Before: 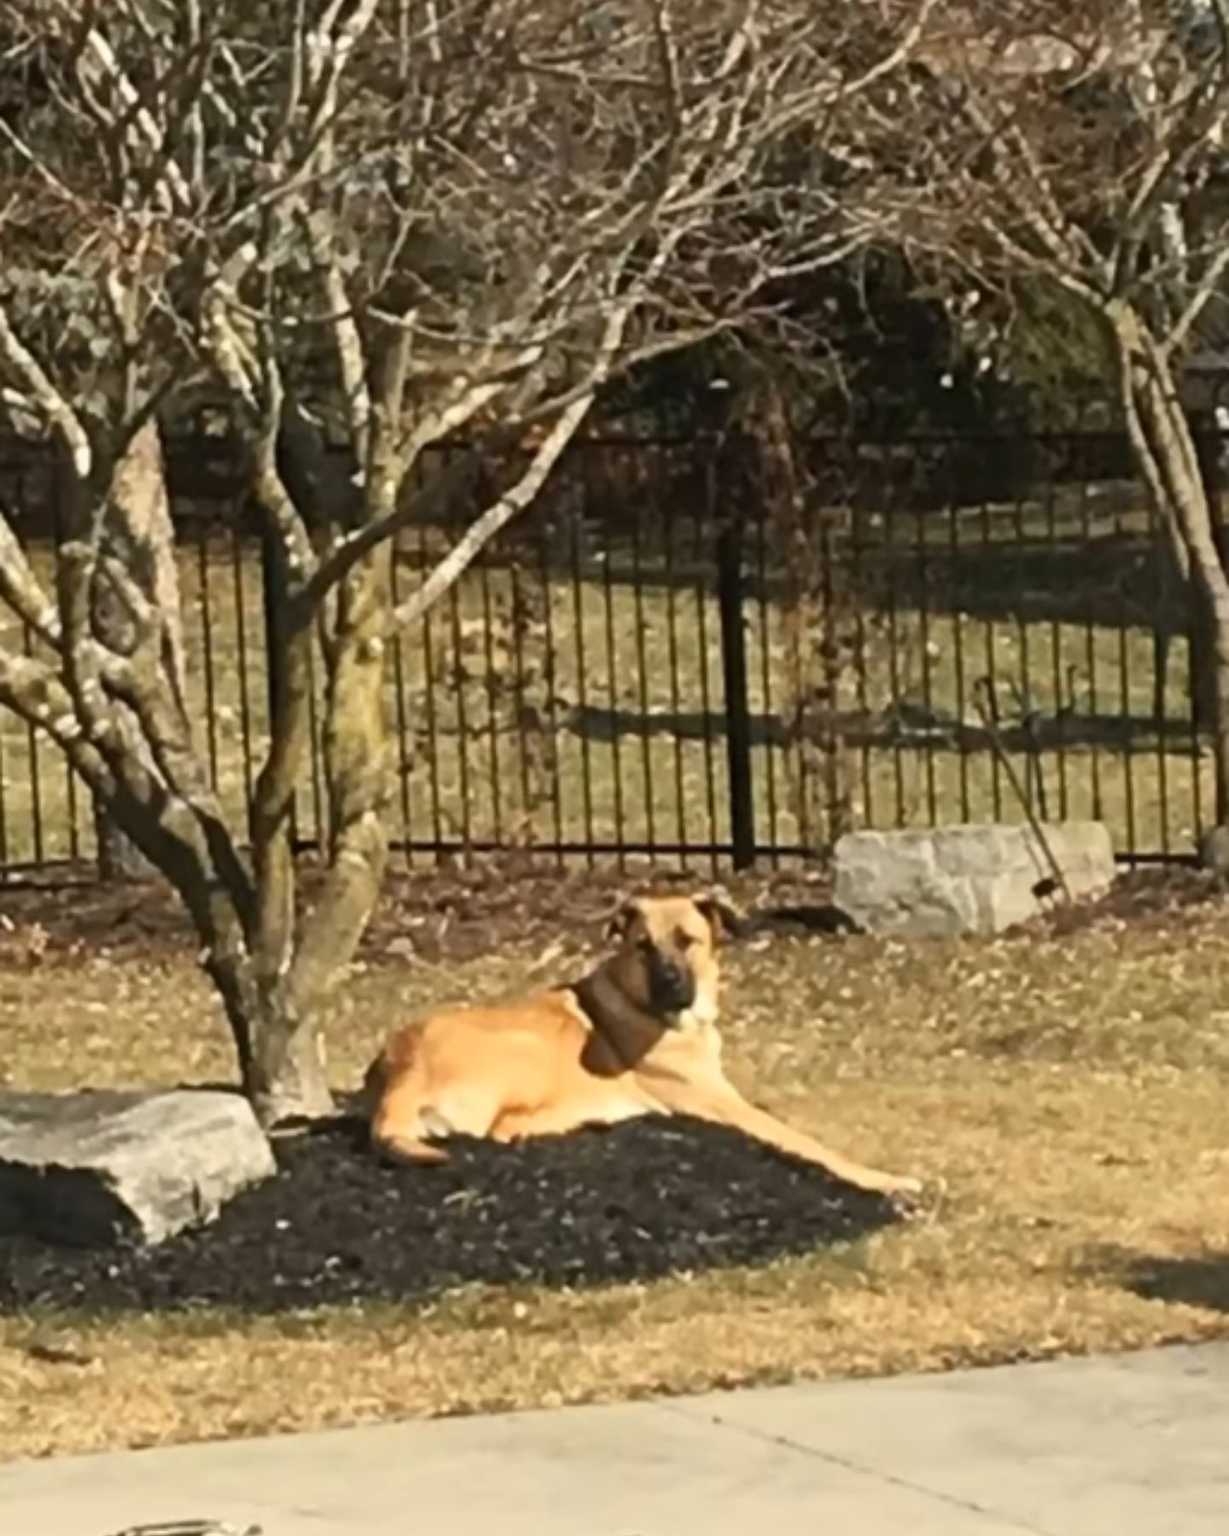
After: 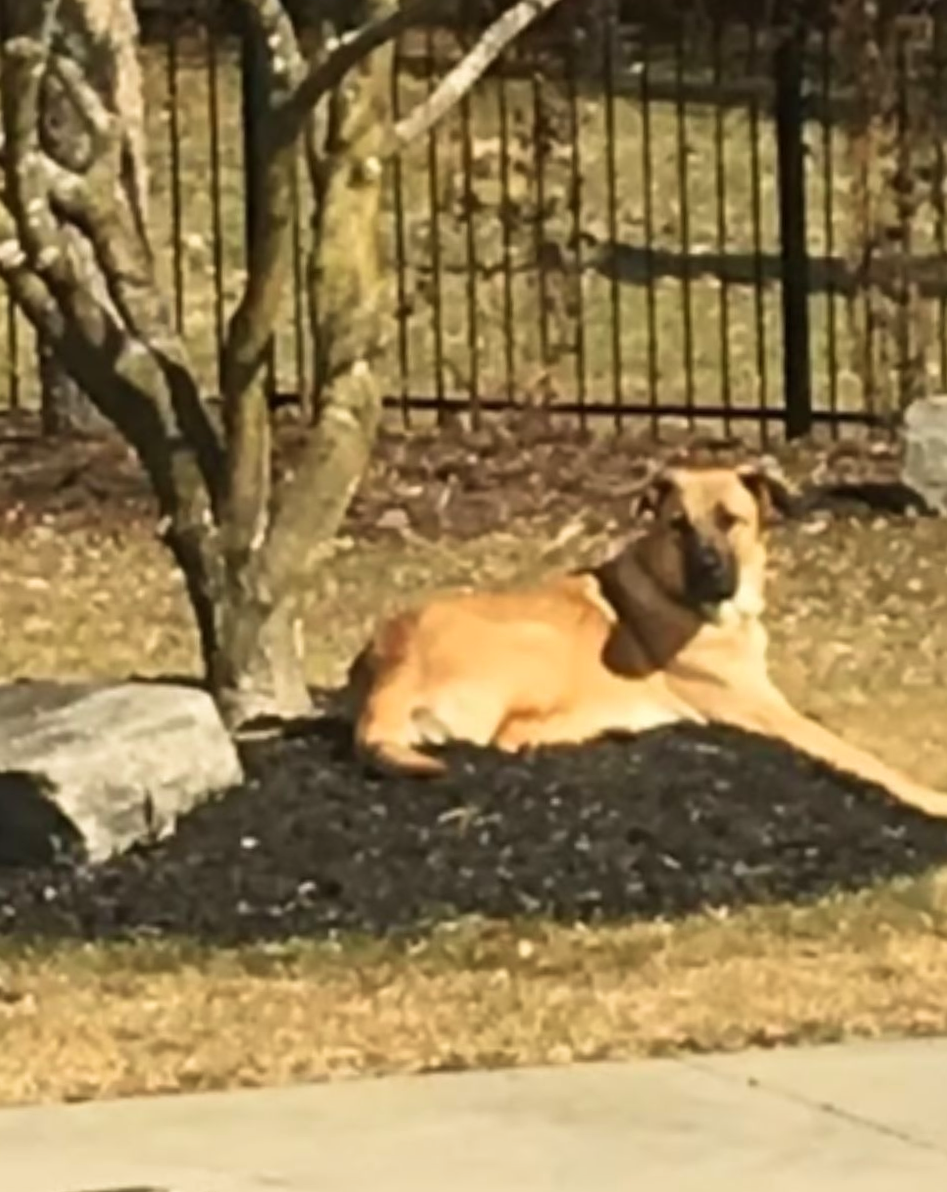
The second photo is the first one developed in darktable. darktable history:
crop and rotate: angle -1.2°, left 3.785%, top 32.017%, right 28.707%
velvia: strength 21.87%
